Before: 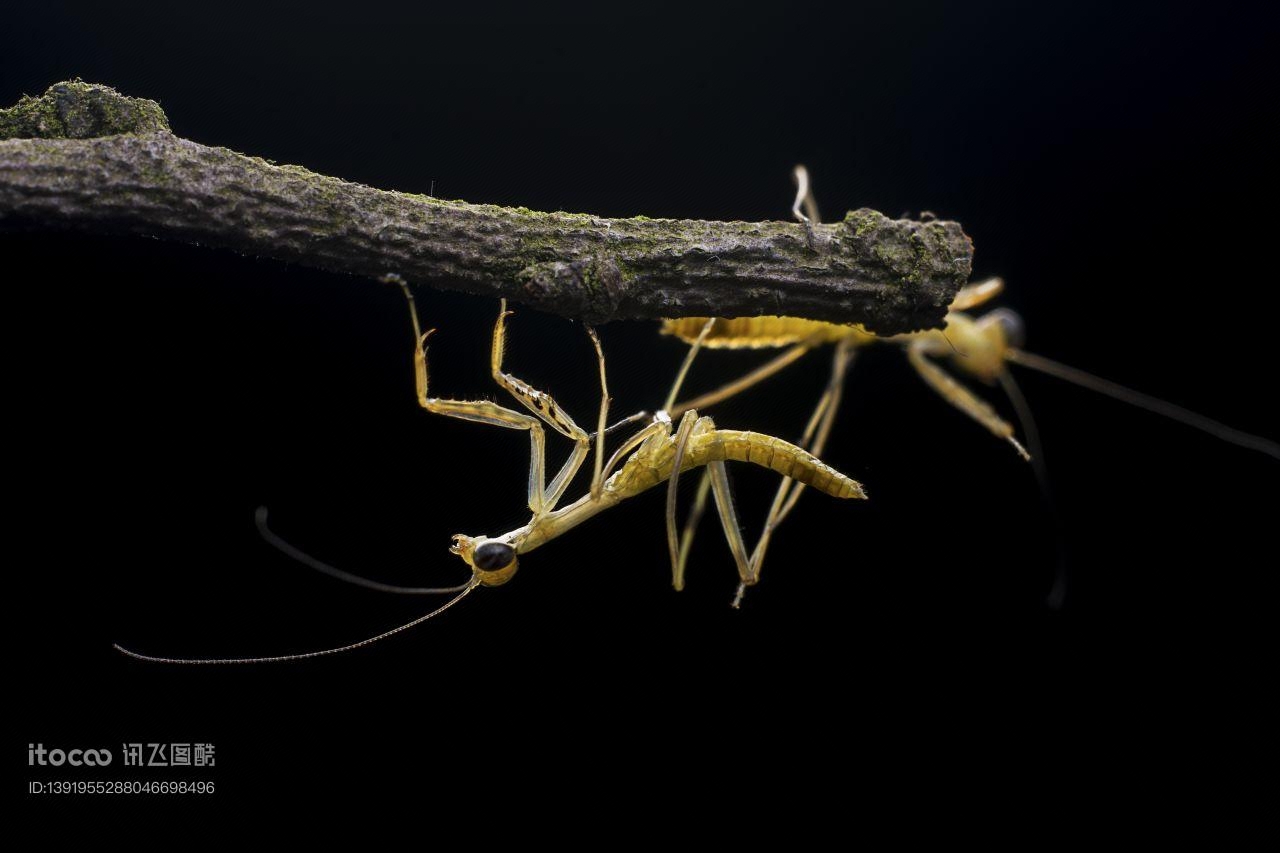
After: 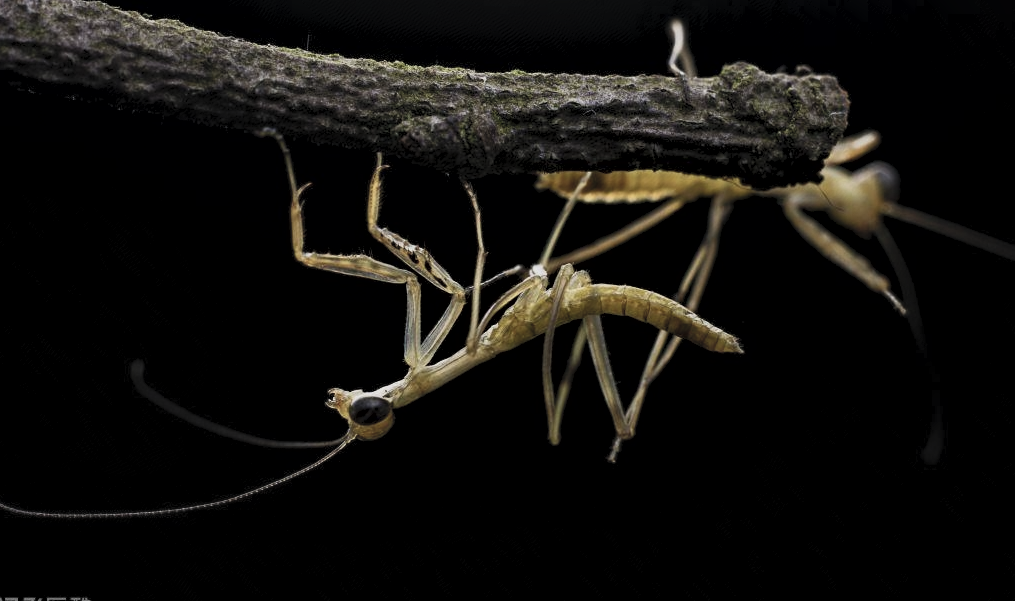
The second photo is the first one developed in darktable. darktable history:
crop: left 9.718%, top 17.184%, right 10.921%, bottom 12.339%
exposure: exposure -1.898 EV, compensate highlight preservation false
contrast equalizer: y [[0.531, 0.548, 0.559, 0.557, 0.544, 0.527], [0.5 ×6], [0.5 ×6], [0 ×6], [0 ×6]]
contrast brightness saturation: contrast 0.383, brightness 0.525
